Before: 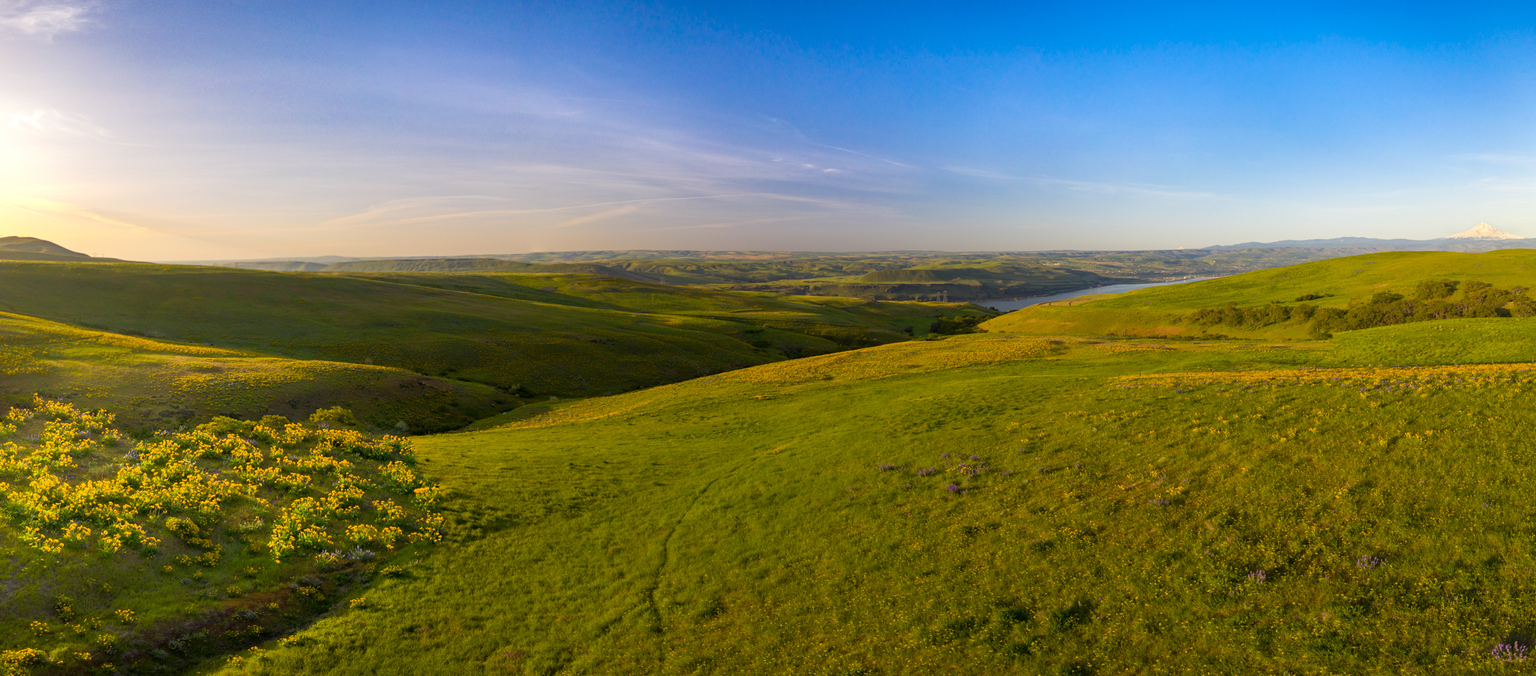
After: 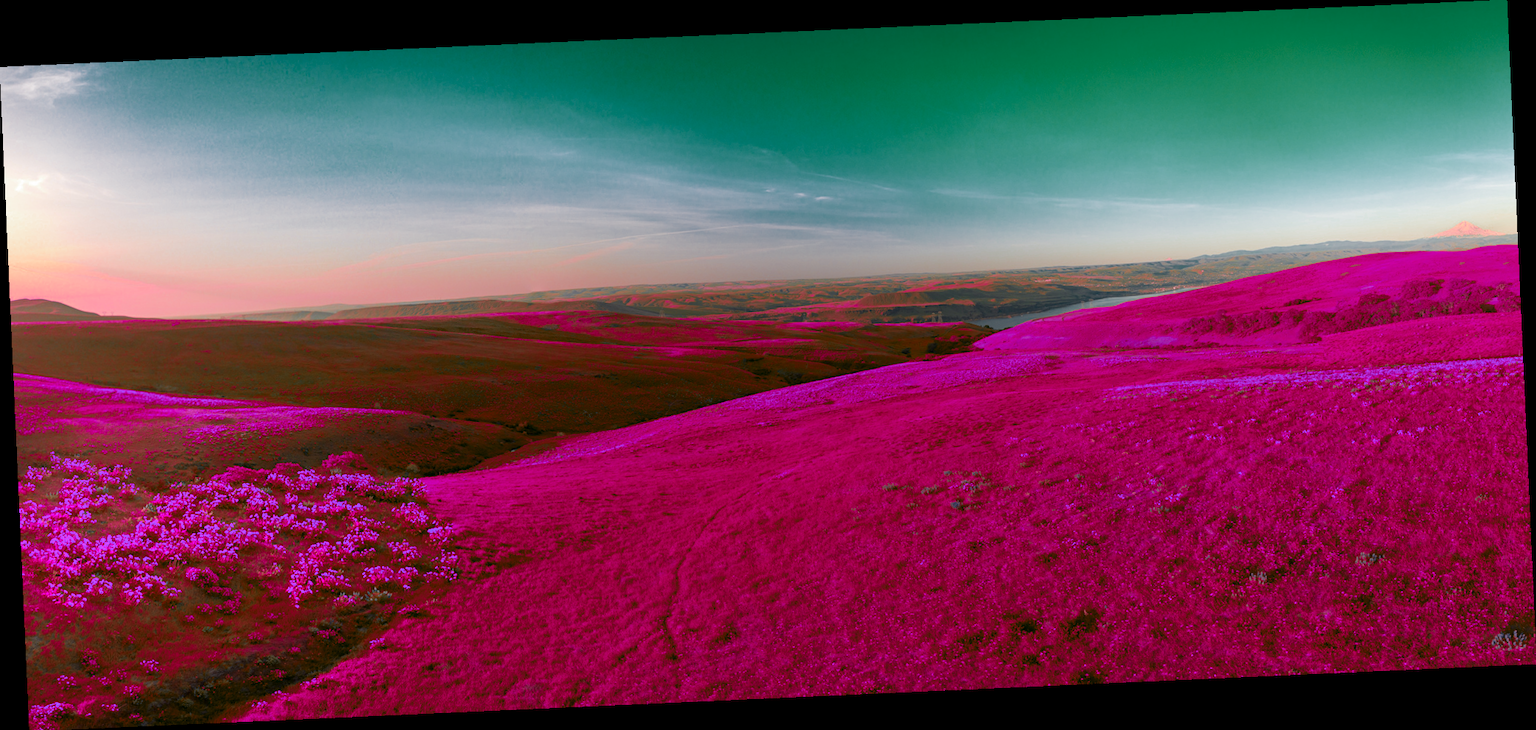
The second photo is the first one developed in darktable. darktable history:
color zones: curves: ch0 [(0.826, 0.353)]; ch1 [(0.242, 0.647) (0.889, 0.342)]; ch2 [(0.246, 0.089) (0.969, 0.068)]
rotate and perspective: rotation -2.56°, automatic cropping off
